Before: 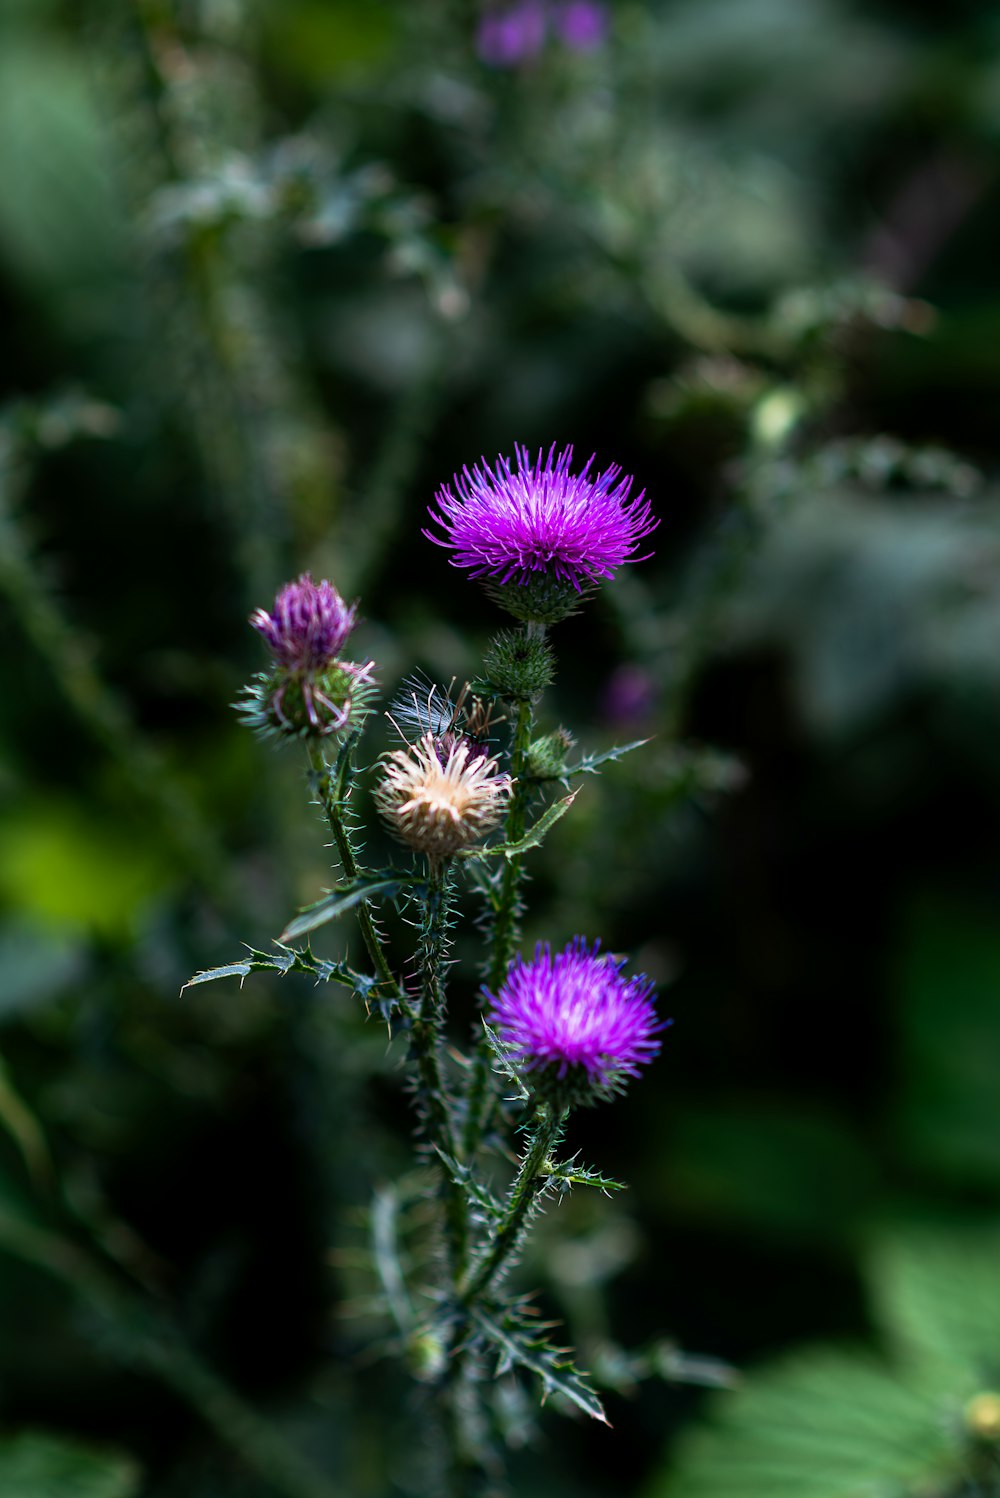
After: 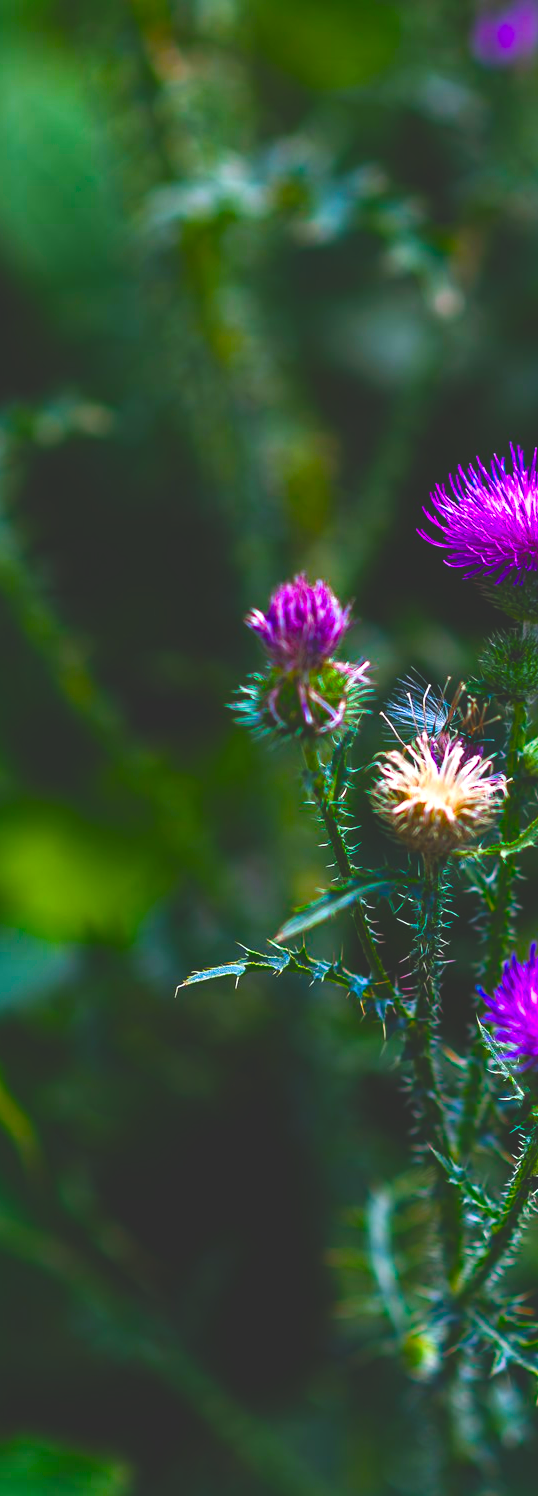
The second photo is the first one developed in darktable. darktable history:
crop: left 0.587%, right 45.588%, bottom 0.086%
exposure: black level correction -0.023, exposure -0.039 EV, compensate highlight preservation false
color balance rgb: linear chroma grading › shadows 10%, linear chroma grading › highlights 10%, linear chroma grading › global chroma 15%, linear chroma grading › mid-tones 15%, perceptual saturation grading › global saturation 40%, perceptual saturation grading › highlights -25%, perceptual saturation grading › mid-tones 35%, perceptual saturation grading › shadows 35%, perceptual brilliance grading › global brilliance 11.29%, global vibrance 11.29%
